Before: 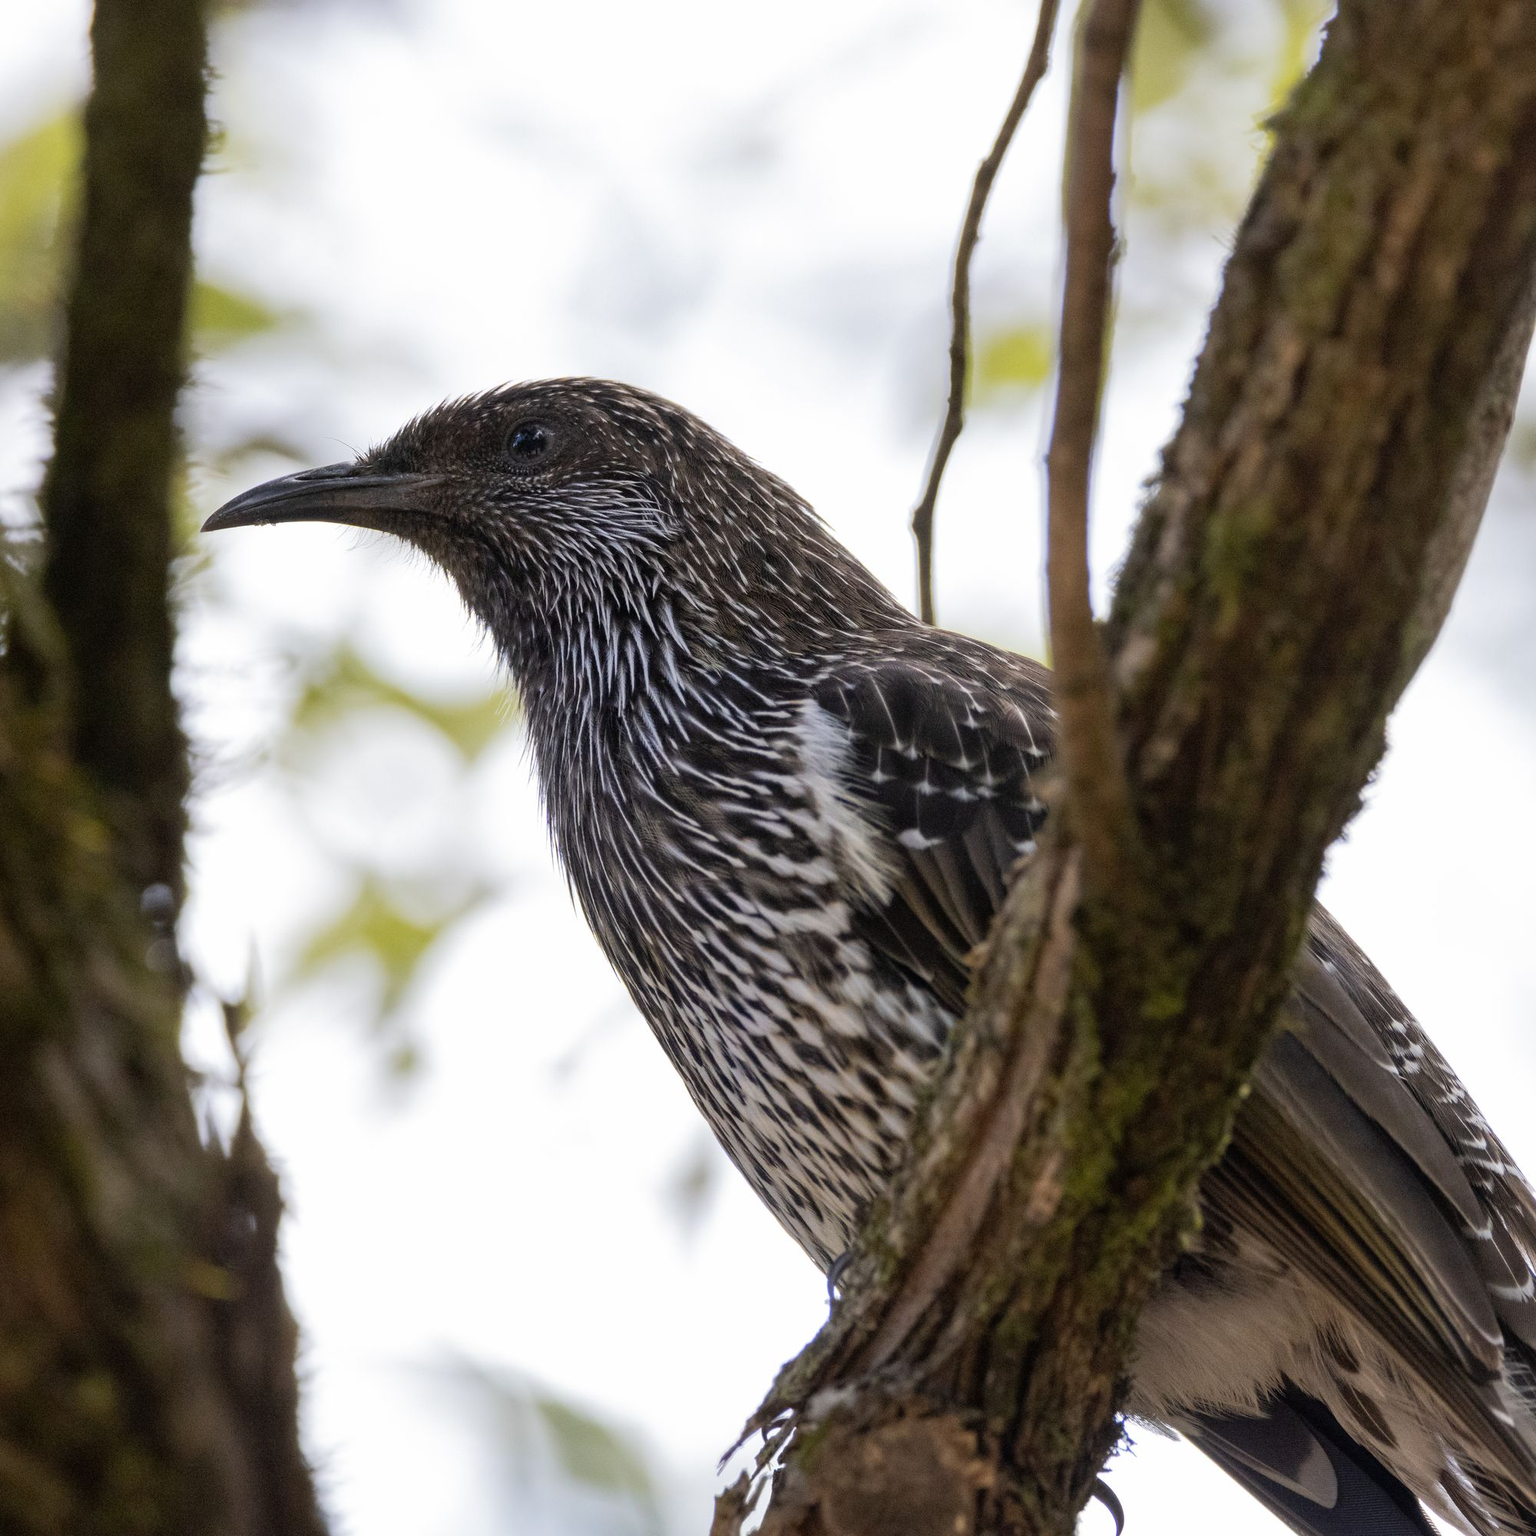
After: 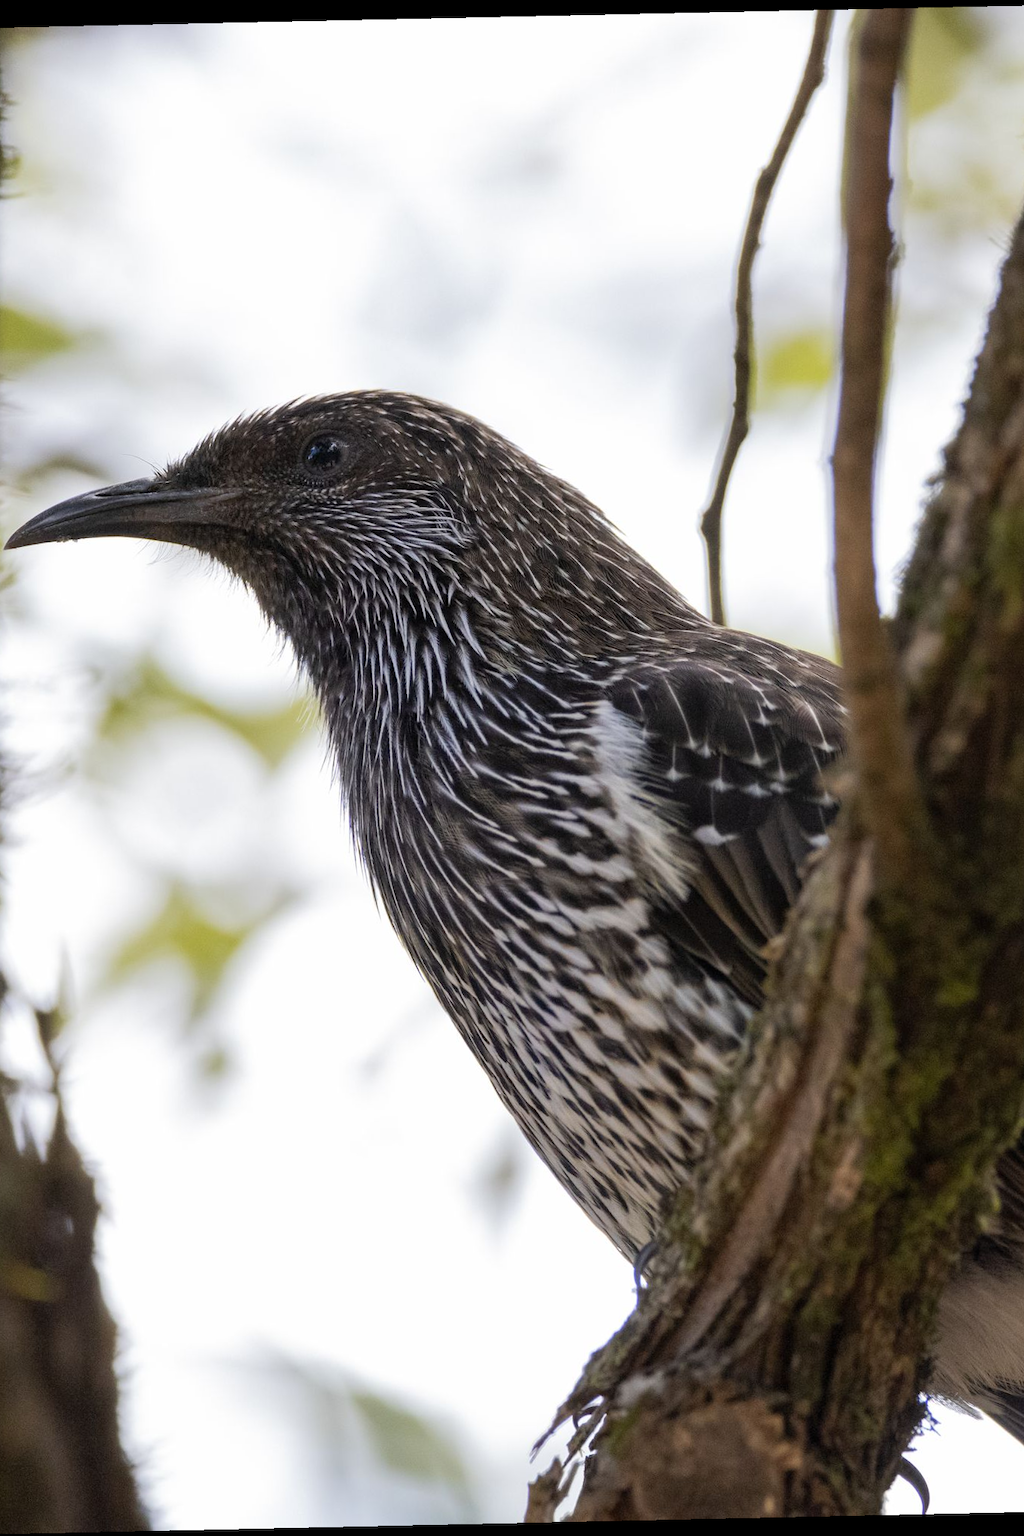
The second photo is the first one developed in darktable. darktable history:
crop and rotate: left 13.342%, right 19.991%
rotate and perspective: rotation -1.24°, automatic cropping off
tone equalizer: -8 EV -0.55 EV
